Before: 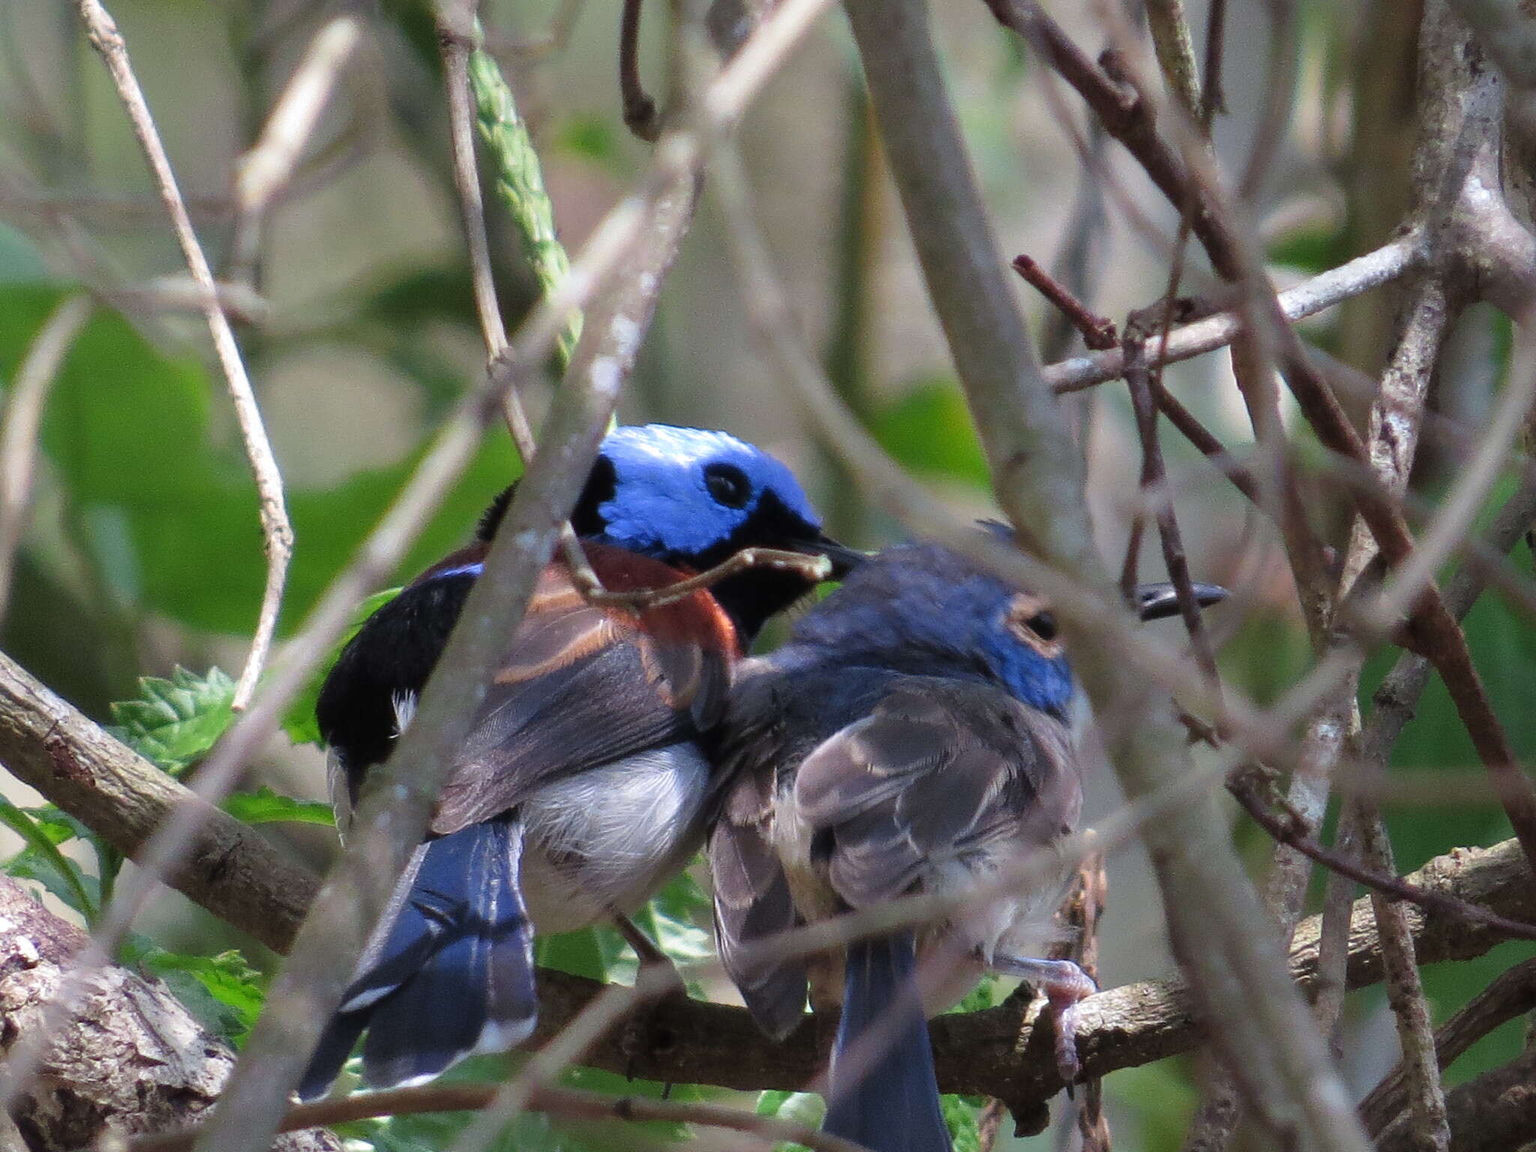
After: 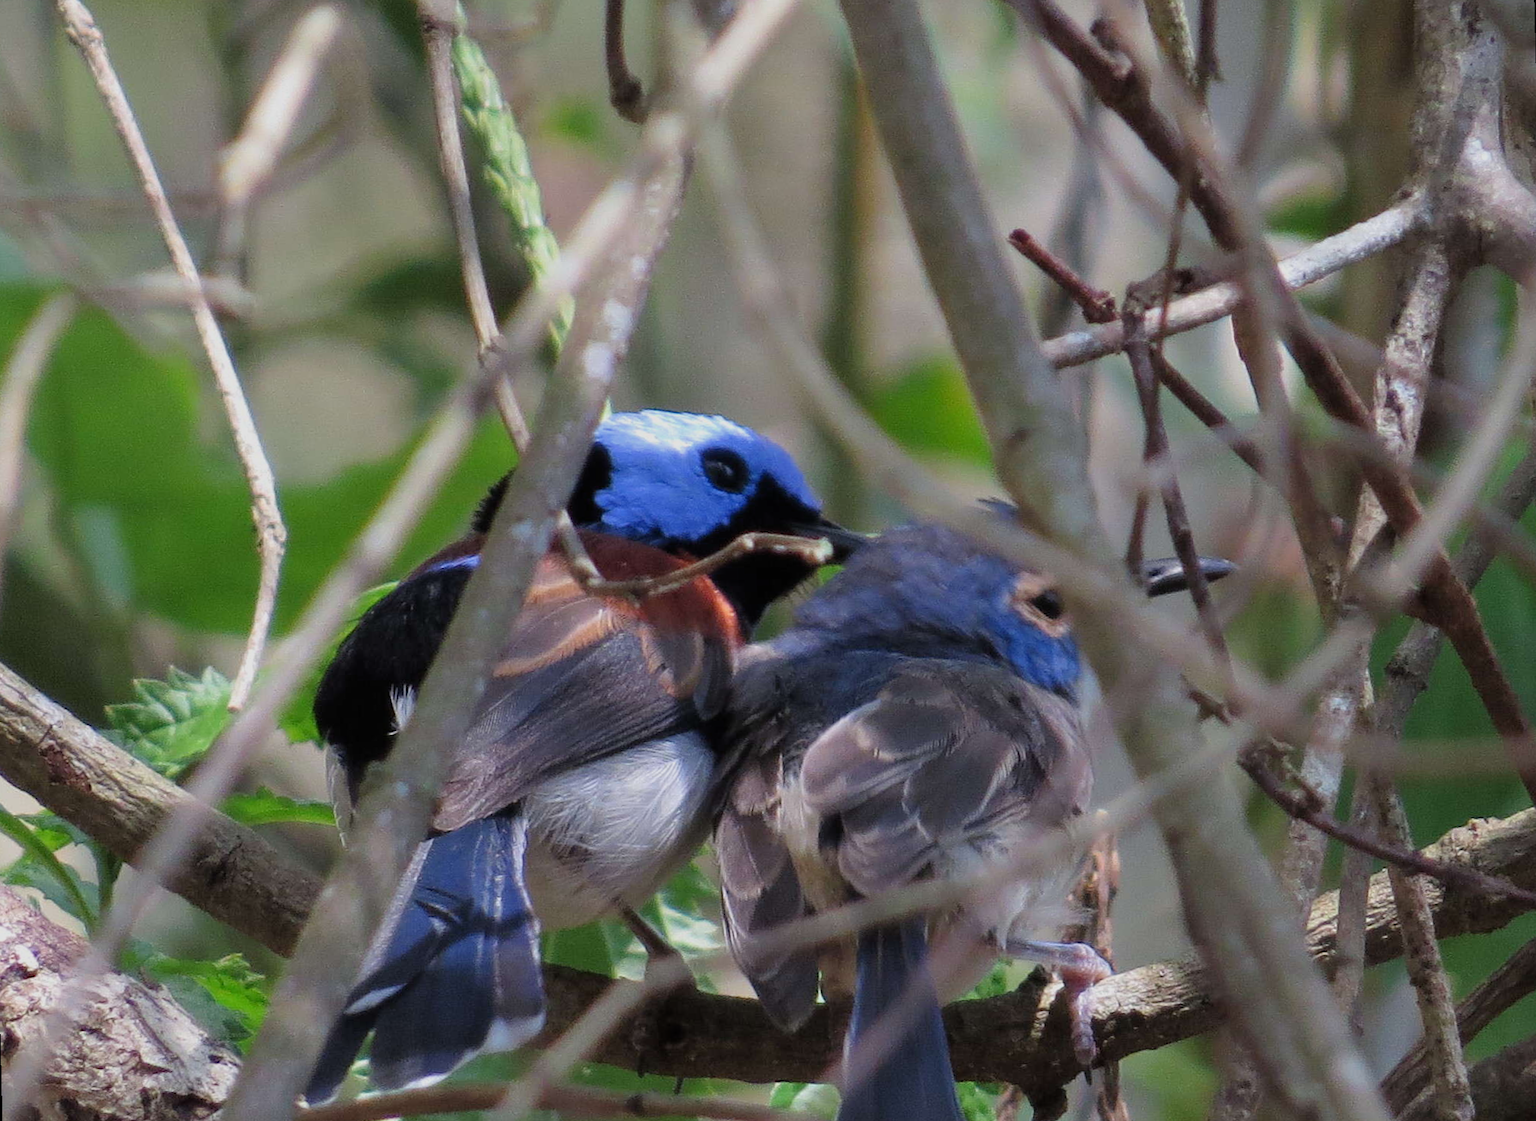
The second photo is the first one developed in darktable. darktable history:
rotate and perspective: rotation -1.42°, crop left 0.016, crop right 0.984, crop top 0.035, crop bottom 0.965
filmic rgb: black relative exposure -15 EV, white relative exposure 3 EV, threshold 6 EV, target black luminance 0%, hardness 9.27, latitude 99%, contrast 0.912, shadows ↔ highlights balance 0.505%, add noise in highlights 0, color science v3 (2019), use custom middle-gray values true, iterations of high-quality reconstruction 0, contrast in highlights soft, enable highlight reconstruction true
